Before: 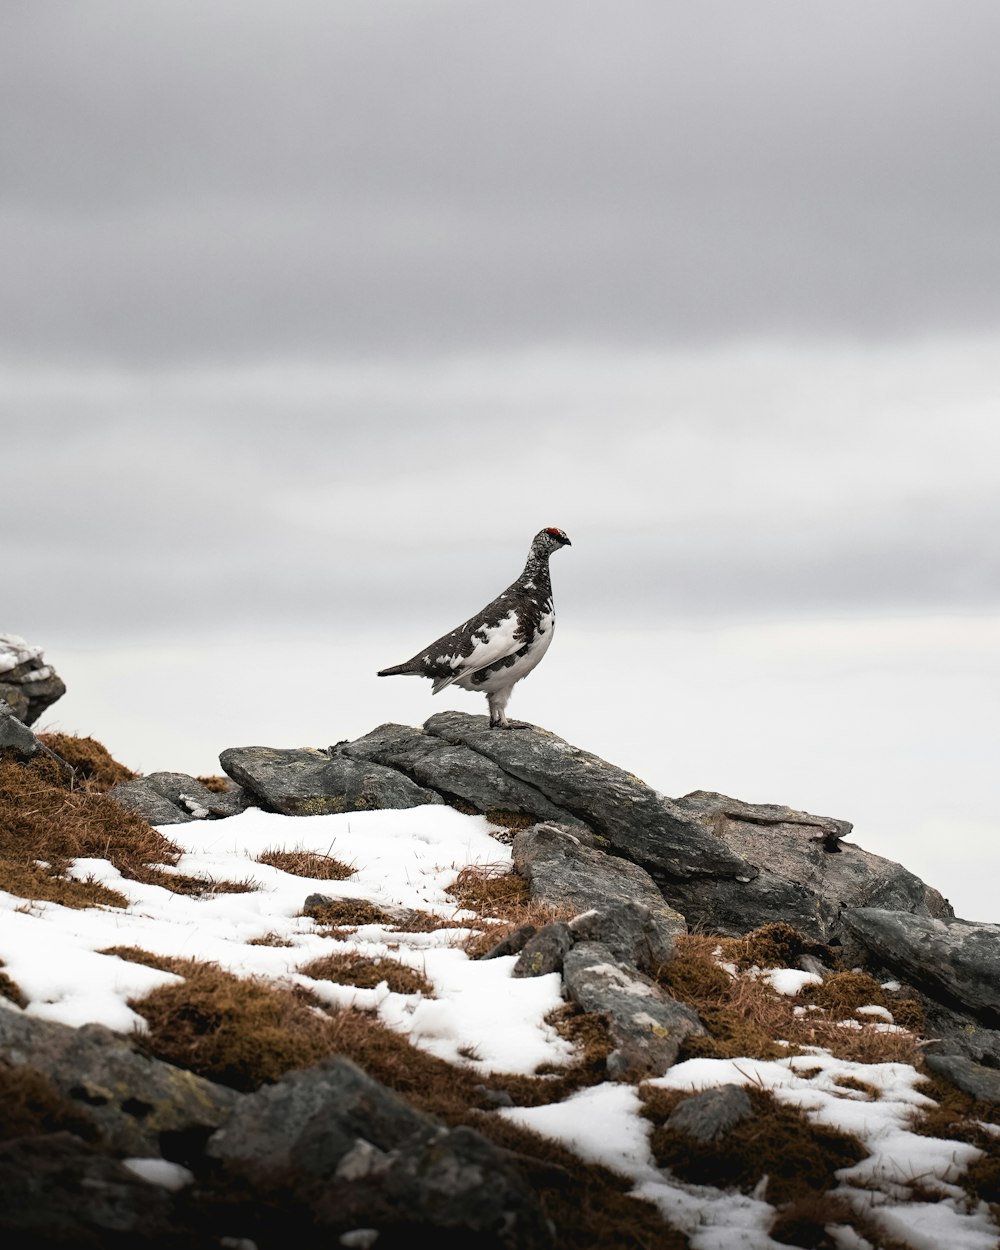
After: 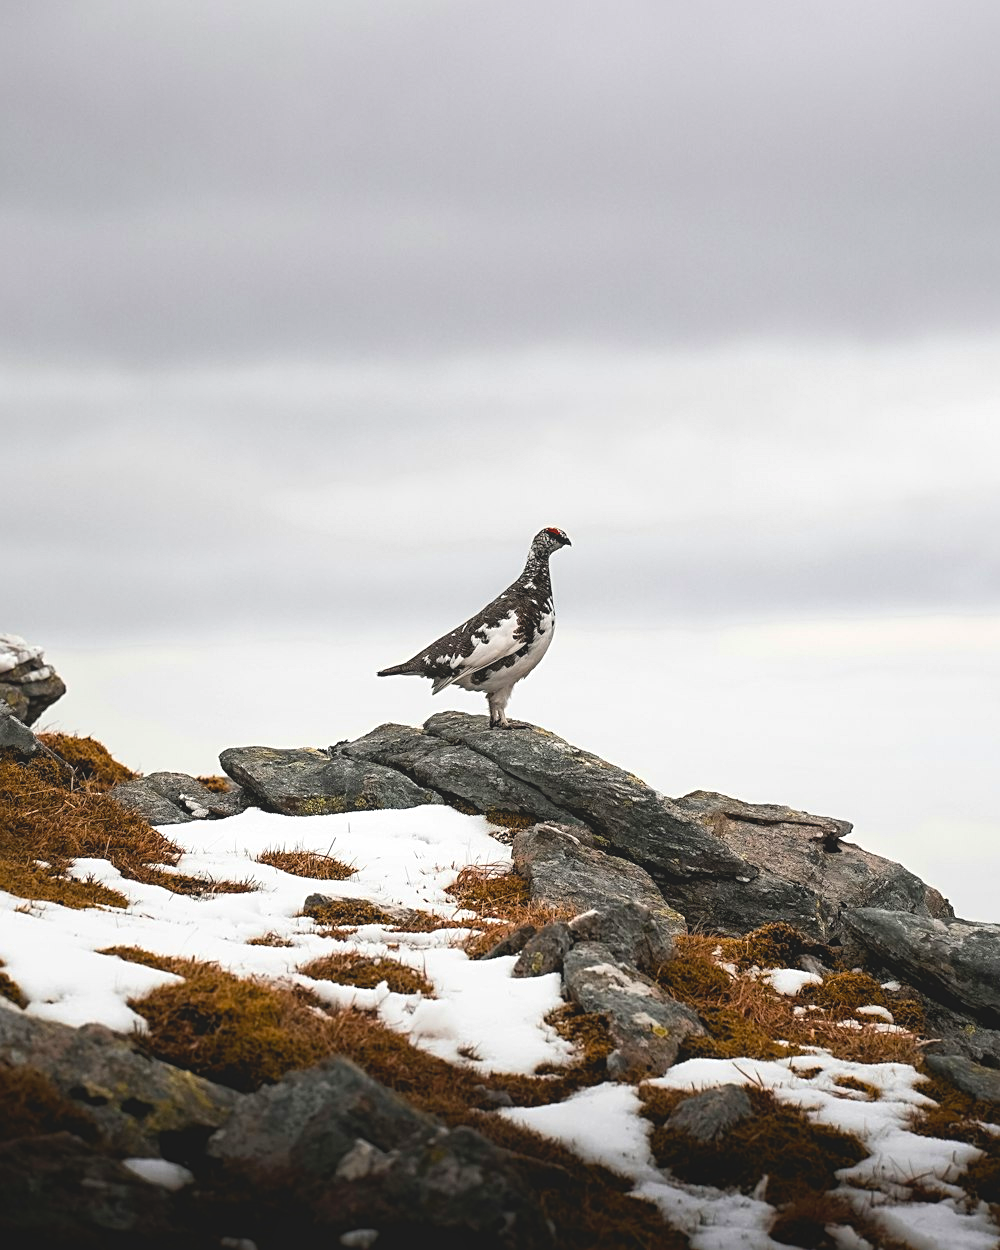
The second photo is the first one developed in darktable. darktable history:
sharpen: radius 2.167, amount 0.381, threshold 0
color balance: contrast 10%
color balance rgb: perceptual saturation grading › global saturation 30%
local contrast: highlights 68%, shadows 68%, detail 82%, midtone range 0.325
